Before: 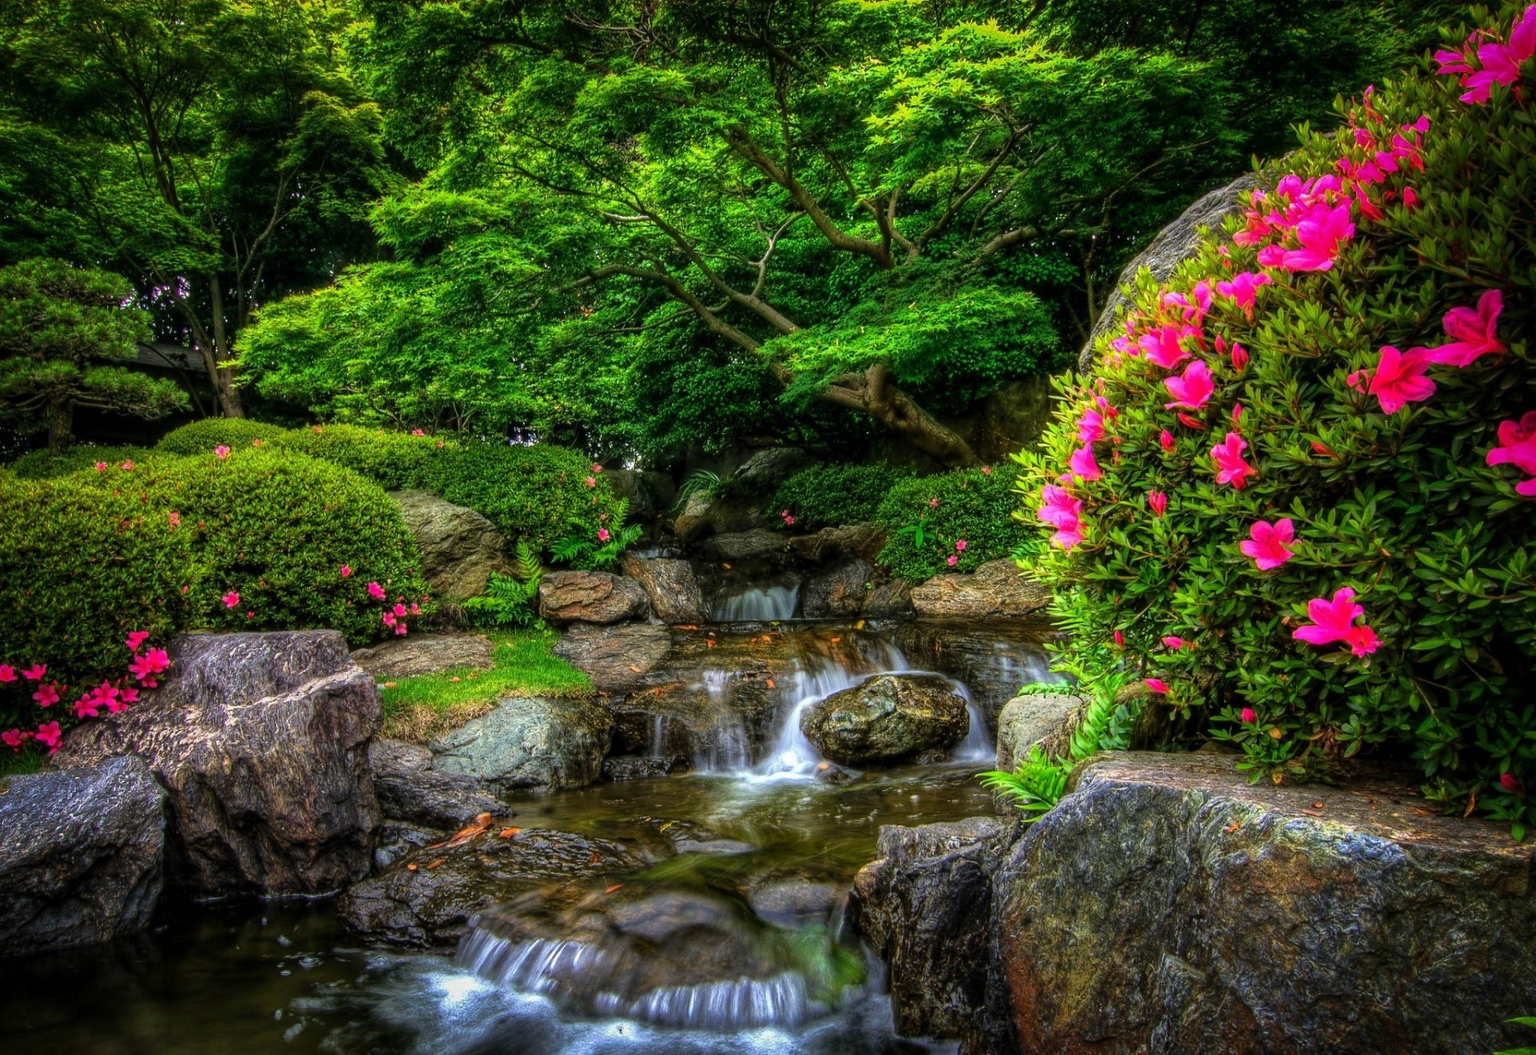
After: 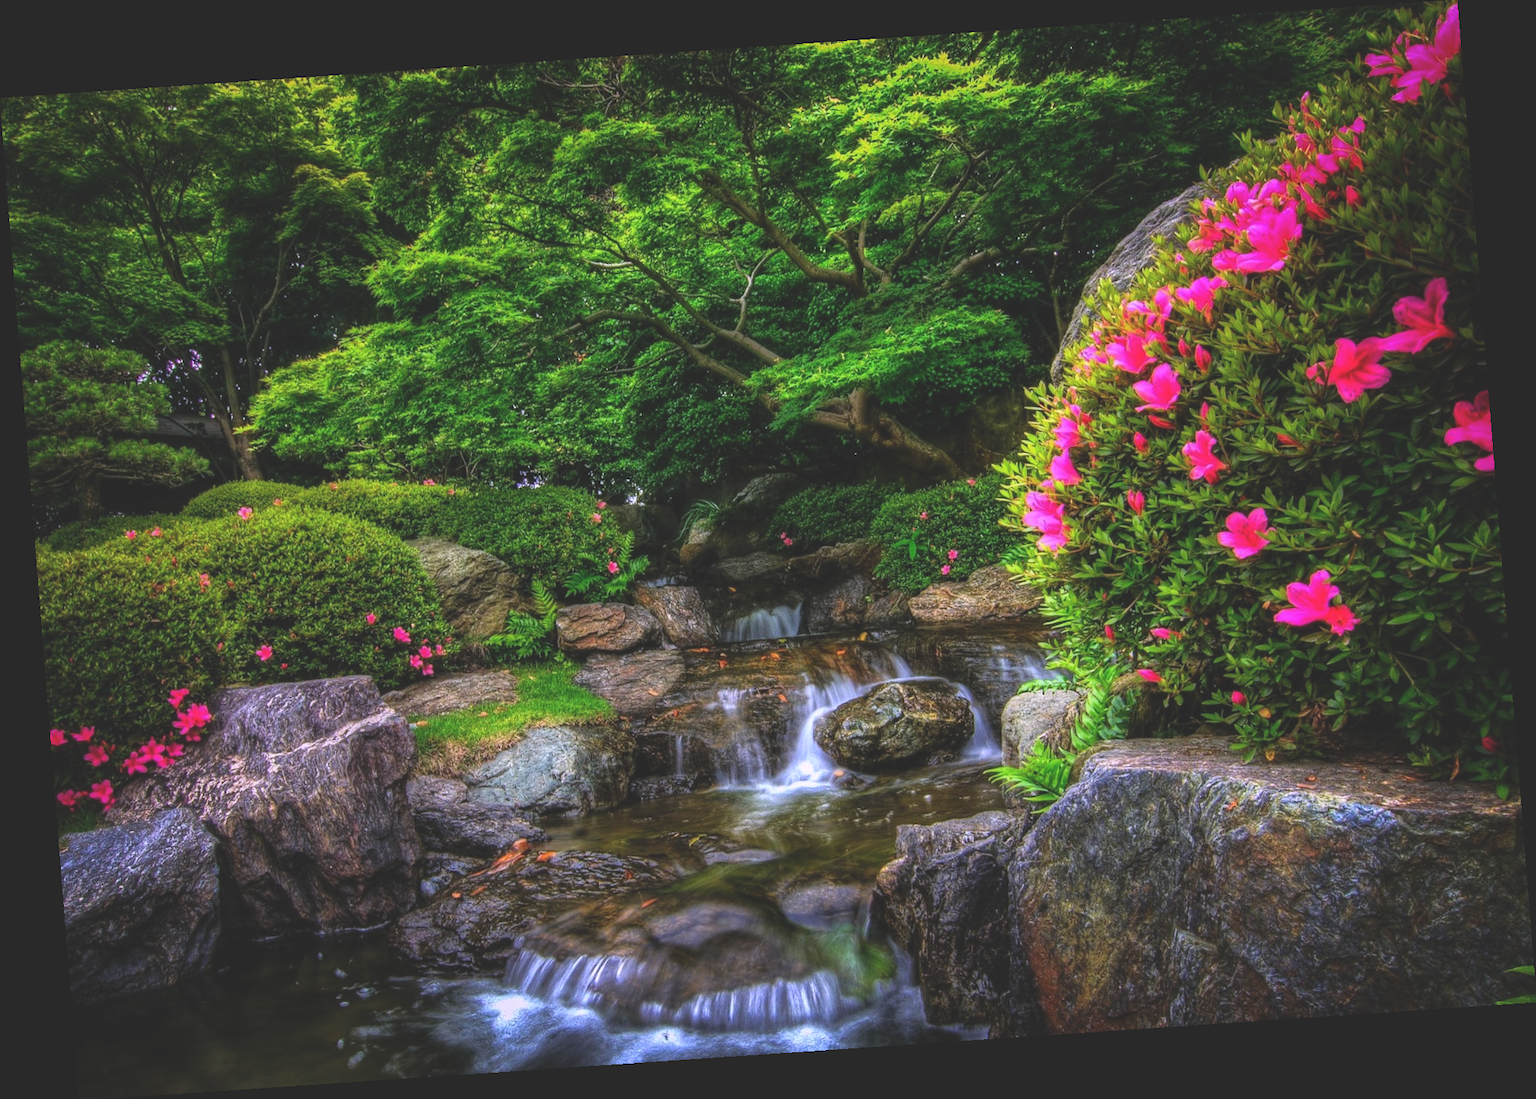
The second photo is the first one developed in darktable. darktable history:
rotate and perspective: rotation -4.2°, shear 0.006, automatic cropping off
white balance: red 1.042, blue 1.17
exposure: black level correction -0.025, exposure -0.117 EV, compensate highlight preservation false
